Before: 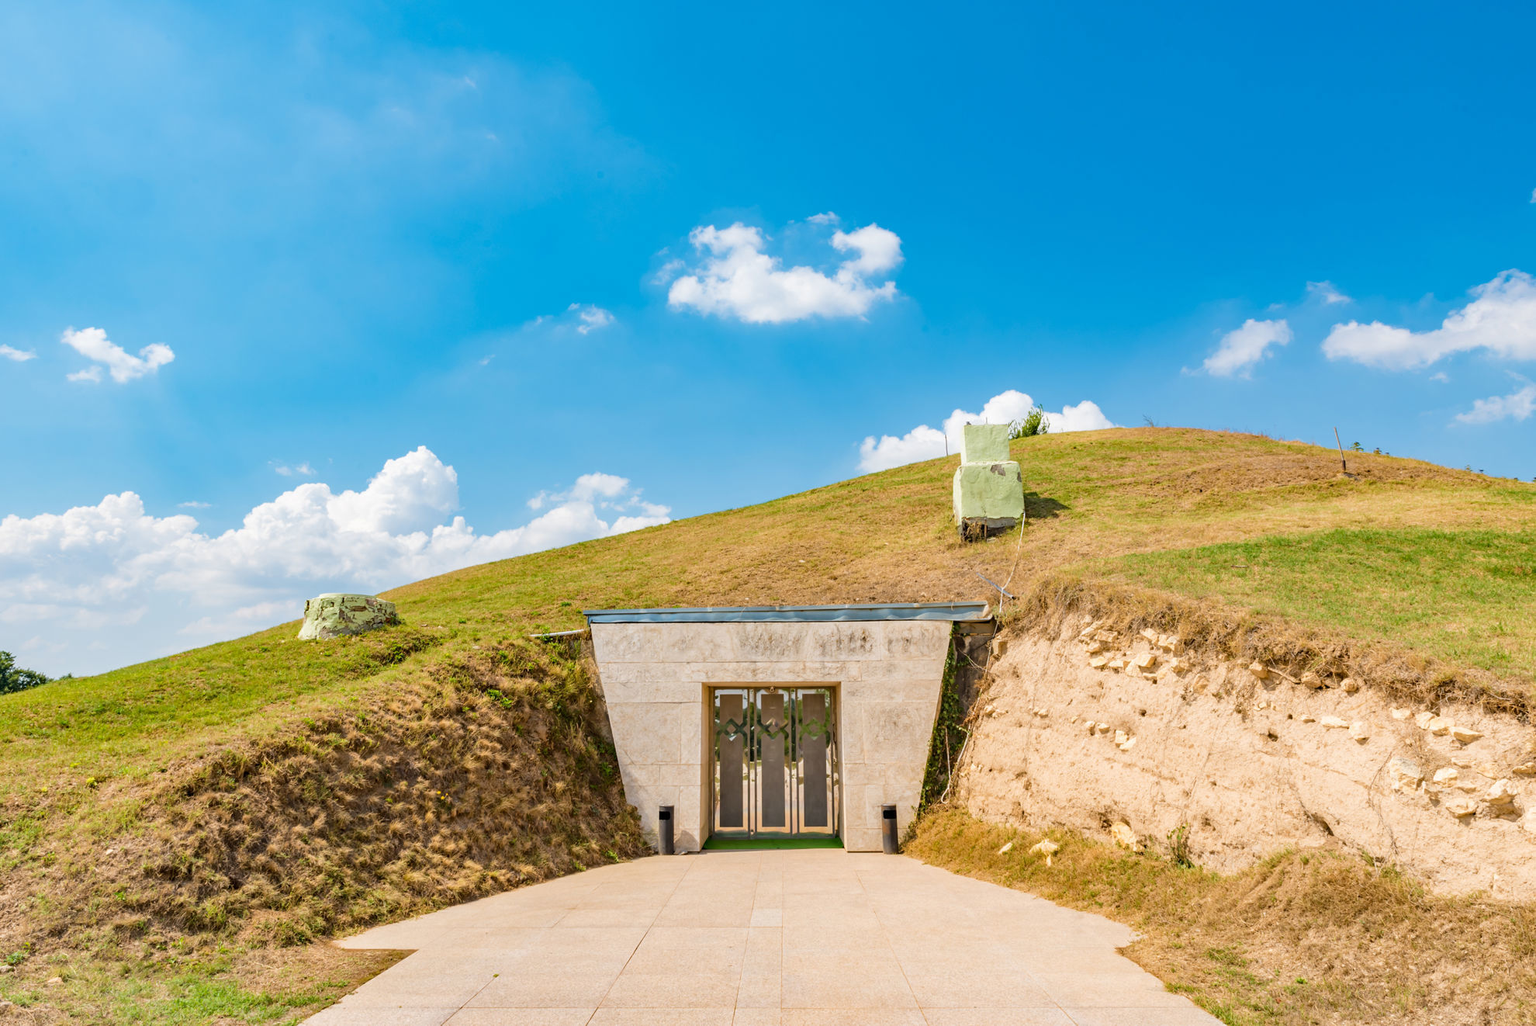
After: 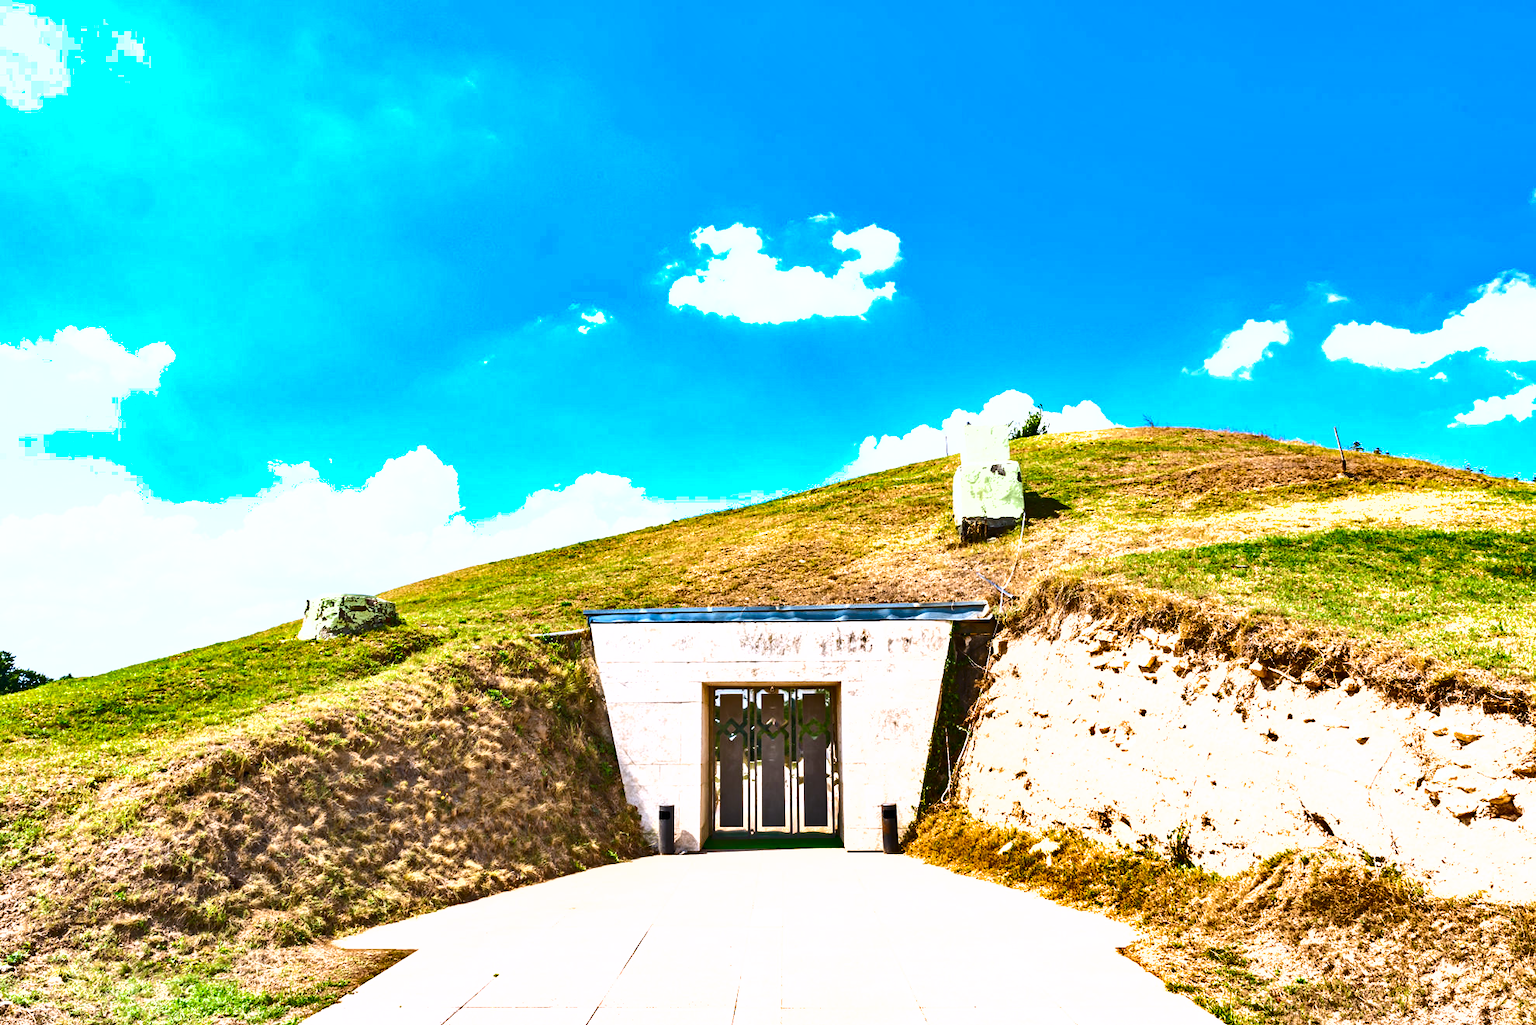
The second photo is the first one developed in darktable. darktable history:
exposure: exposure 1.061 EV, compensate highlight preservation false
shadows and highlights: radius 108.52, shadows 44.07, highlights -67.8, low approximation 0.01, soften with gaussian
color calibration: illuminant as shot in camera, x 0.37, y 0.382, temperature 4313.32 K
